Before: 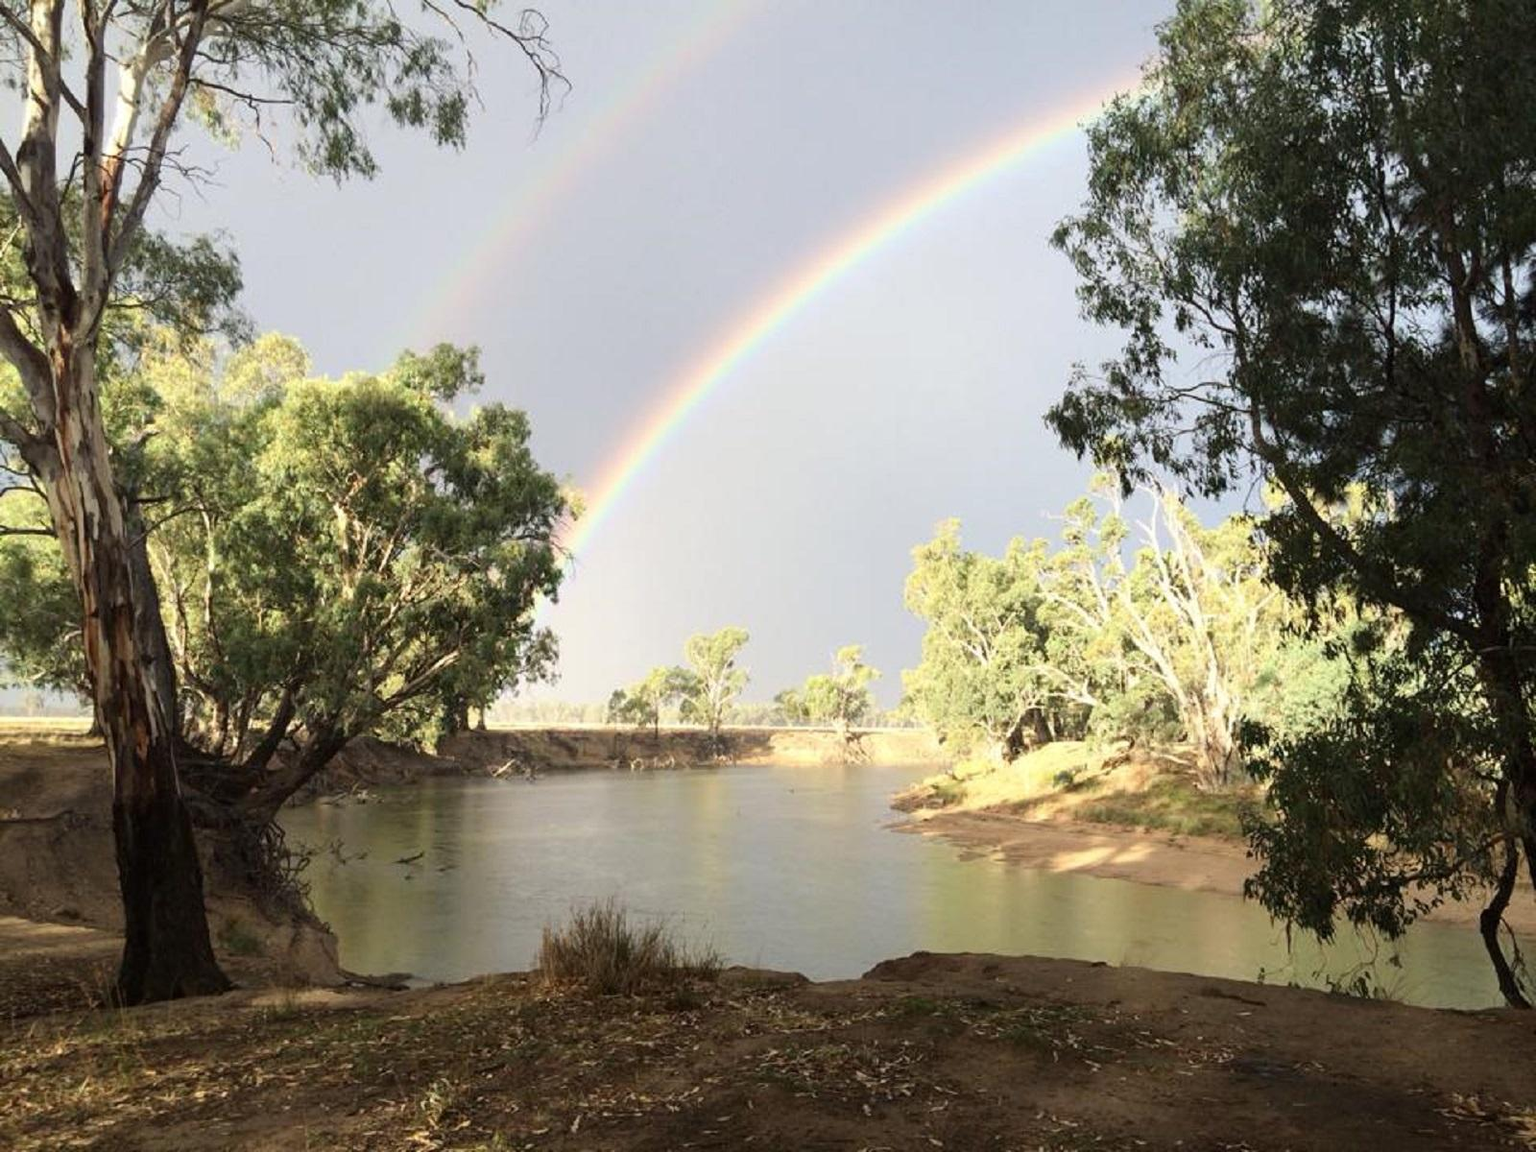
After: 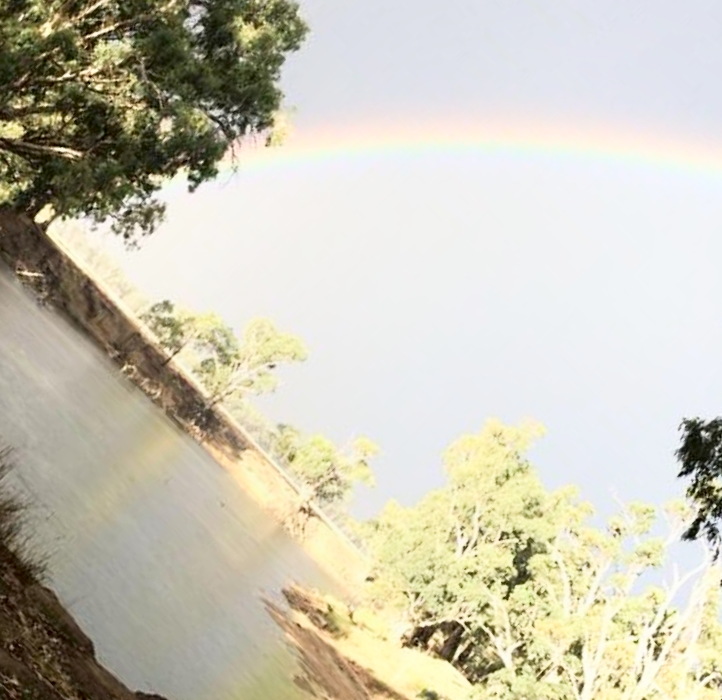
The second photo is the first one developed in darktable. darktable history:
crop and rotate: angle -45.55°, top 16.107%, right 0.833%, bottom 11.751%
shadows and highlights: shadows -61.3, white point adjustment -5.36, highlights 60.93
